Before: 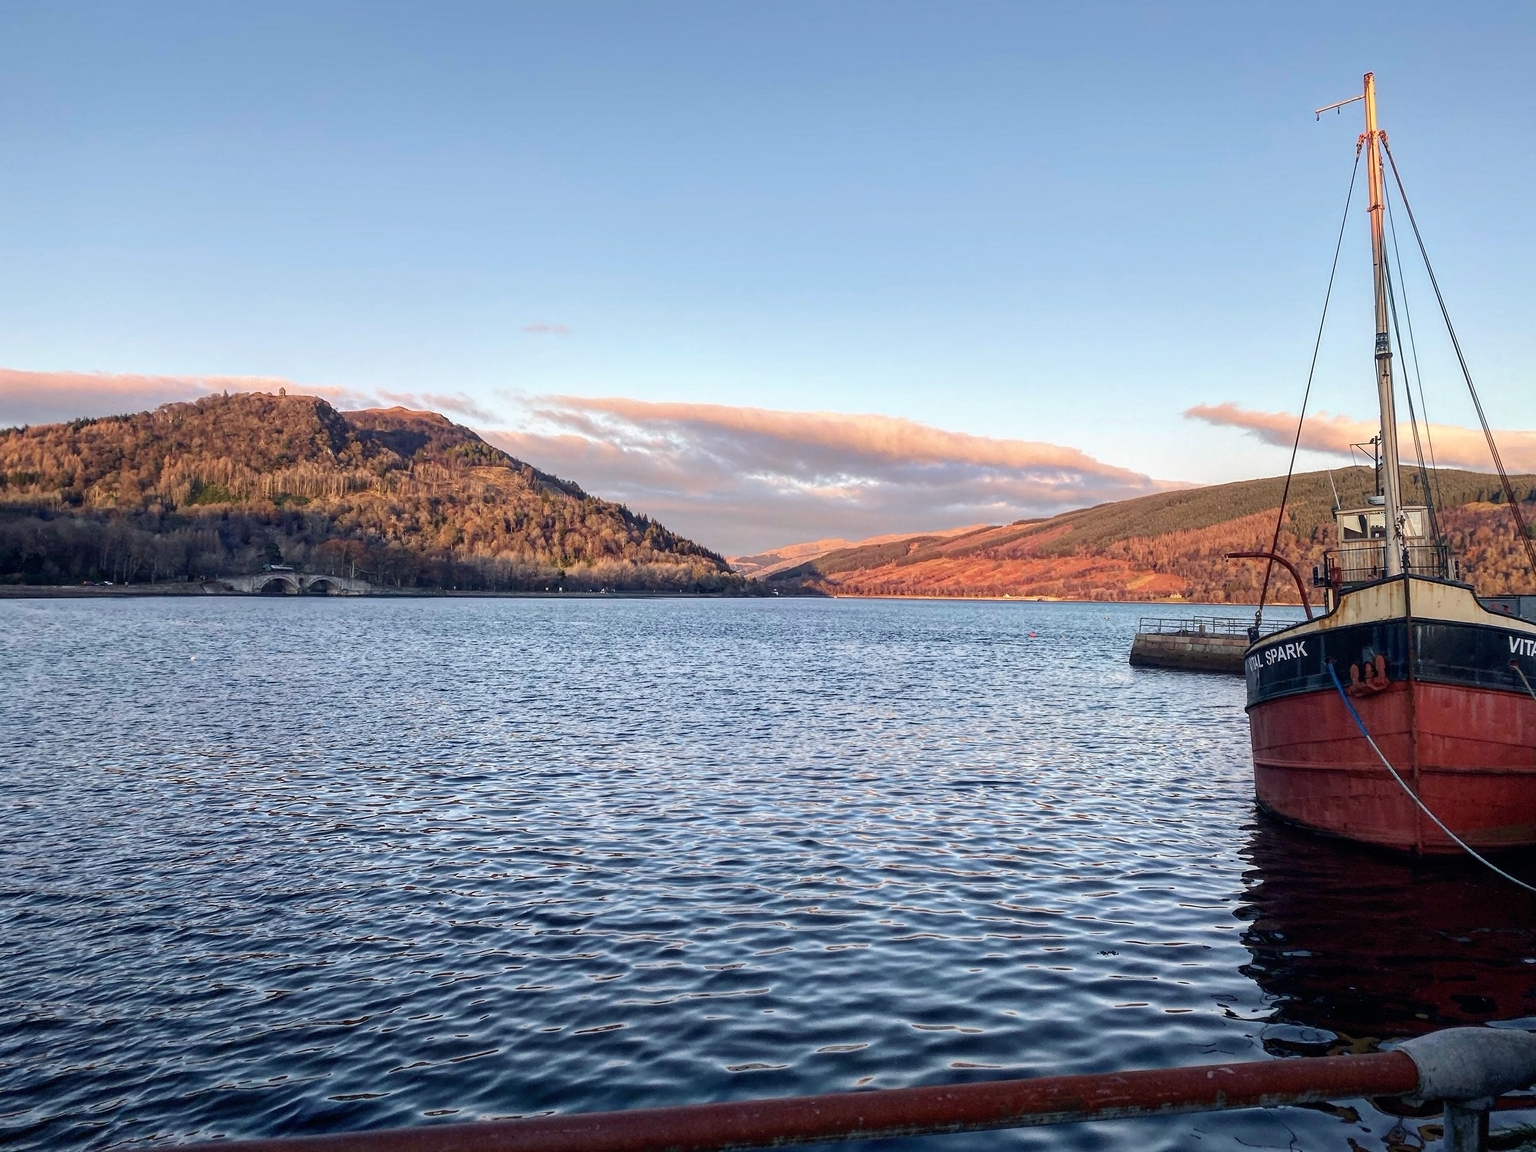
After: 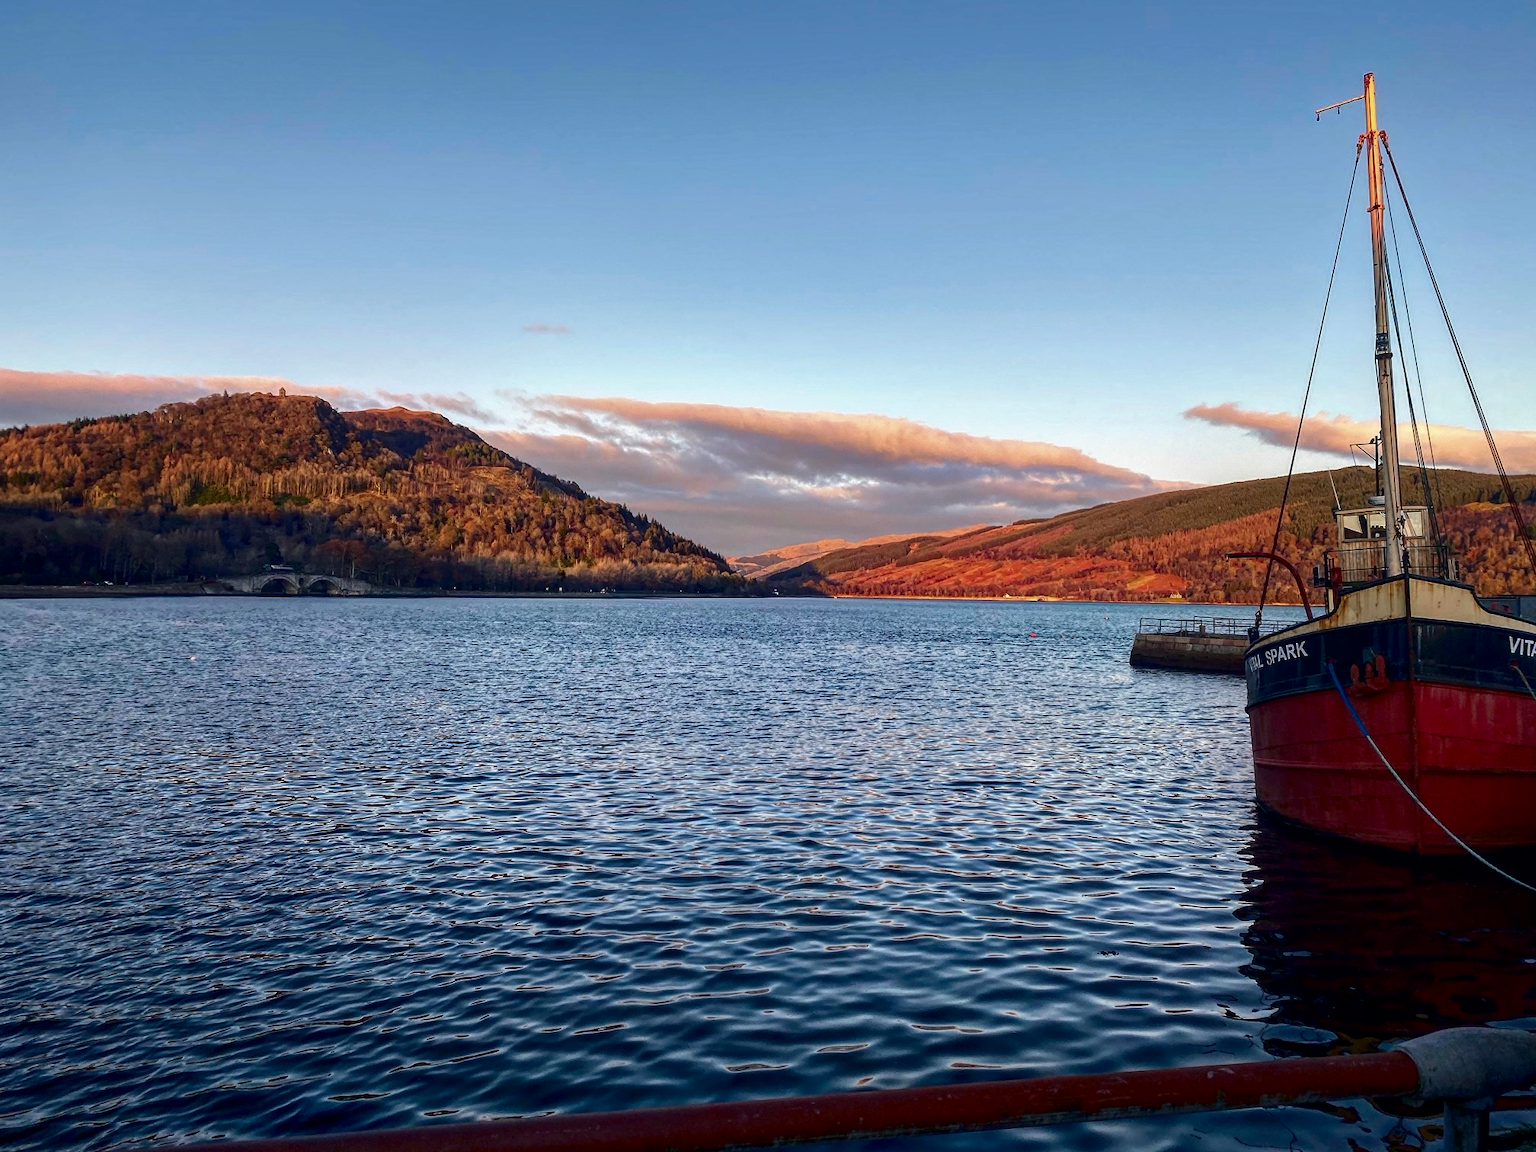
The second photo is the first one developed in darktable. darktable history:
contrast brightness saturation: brightness -0.246, saturation 0.201
